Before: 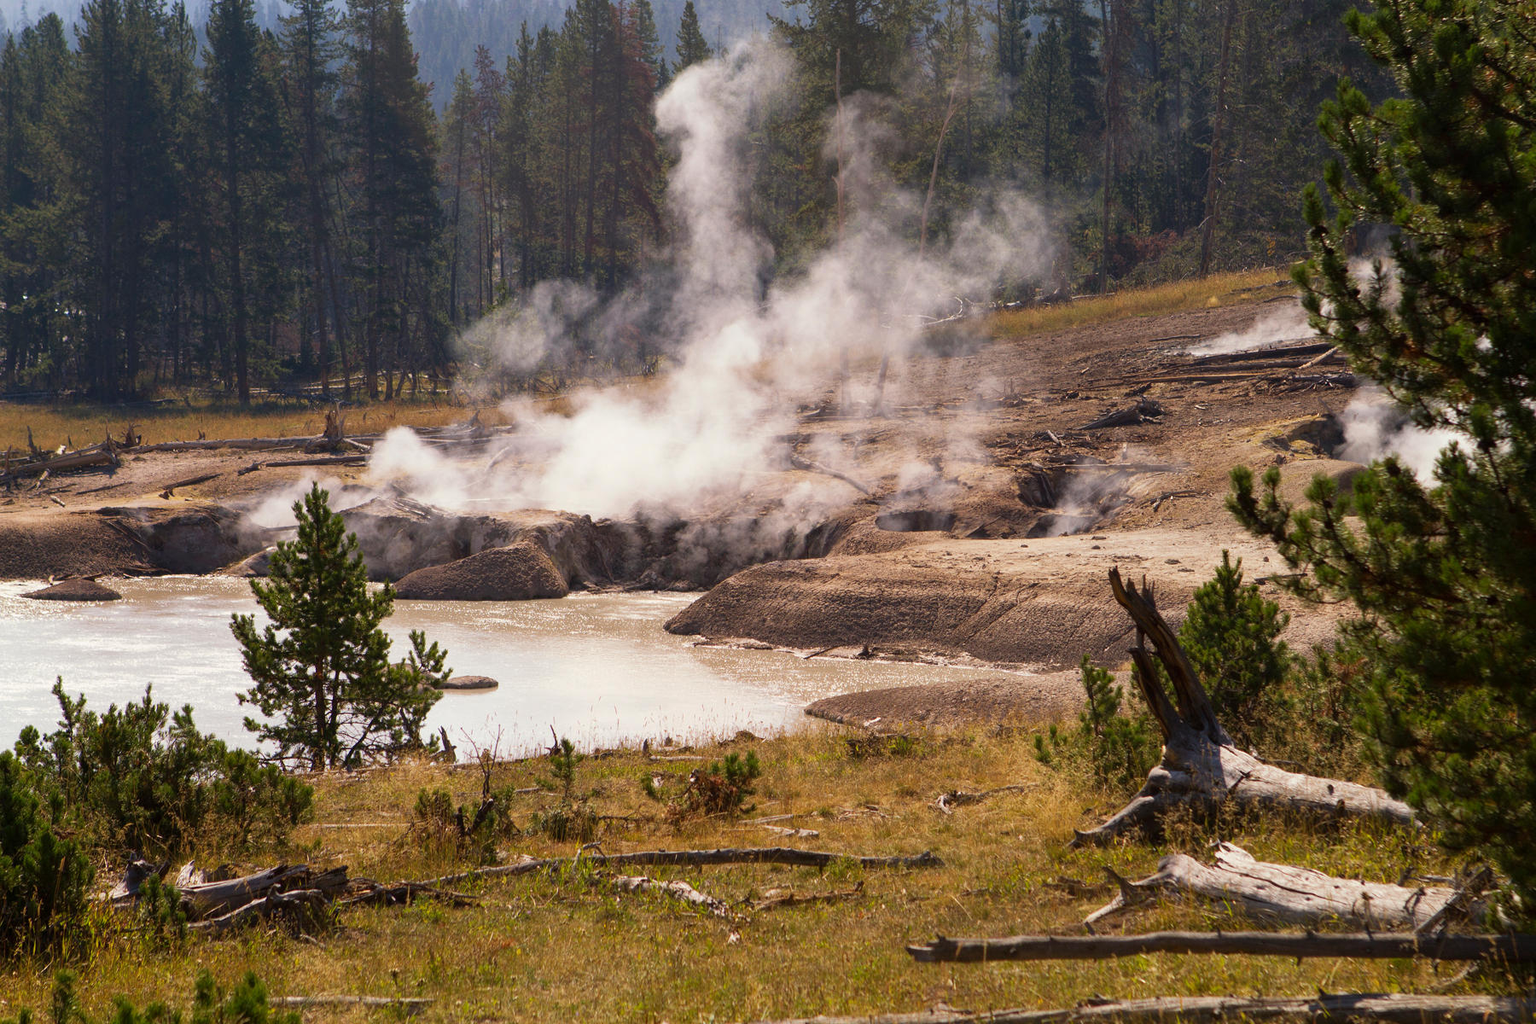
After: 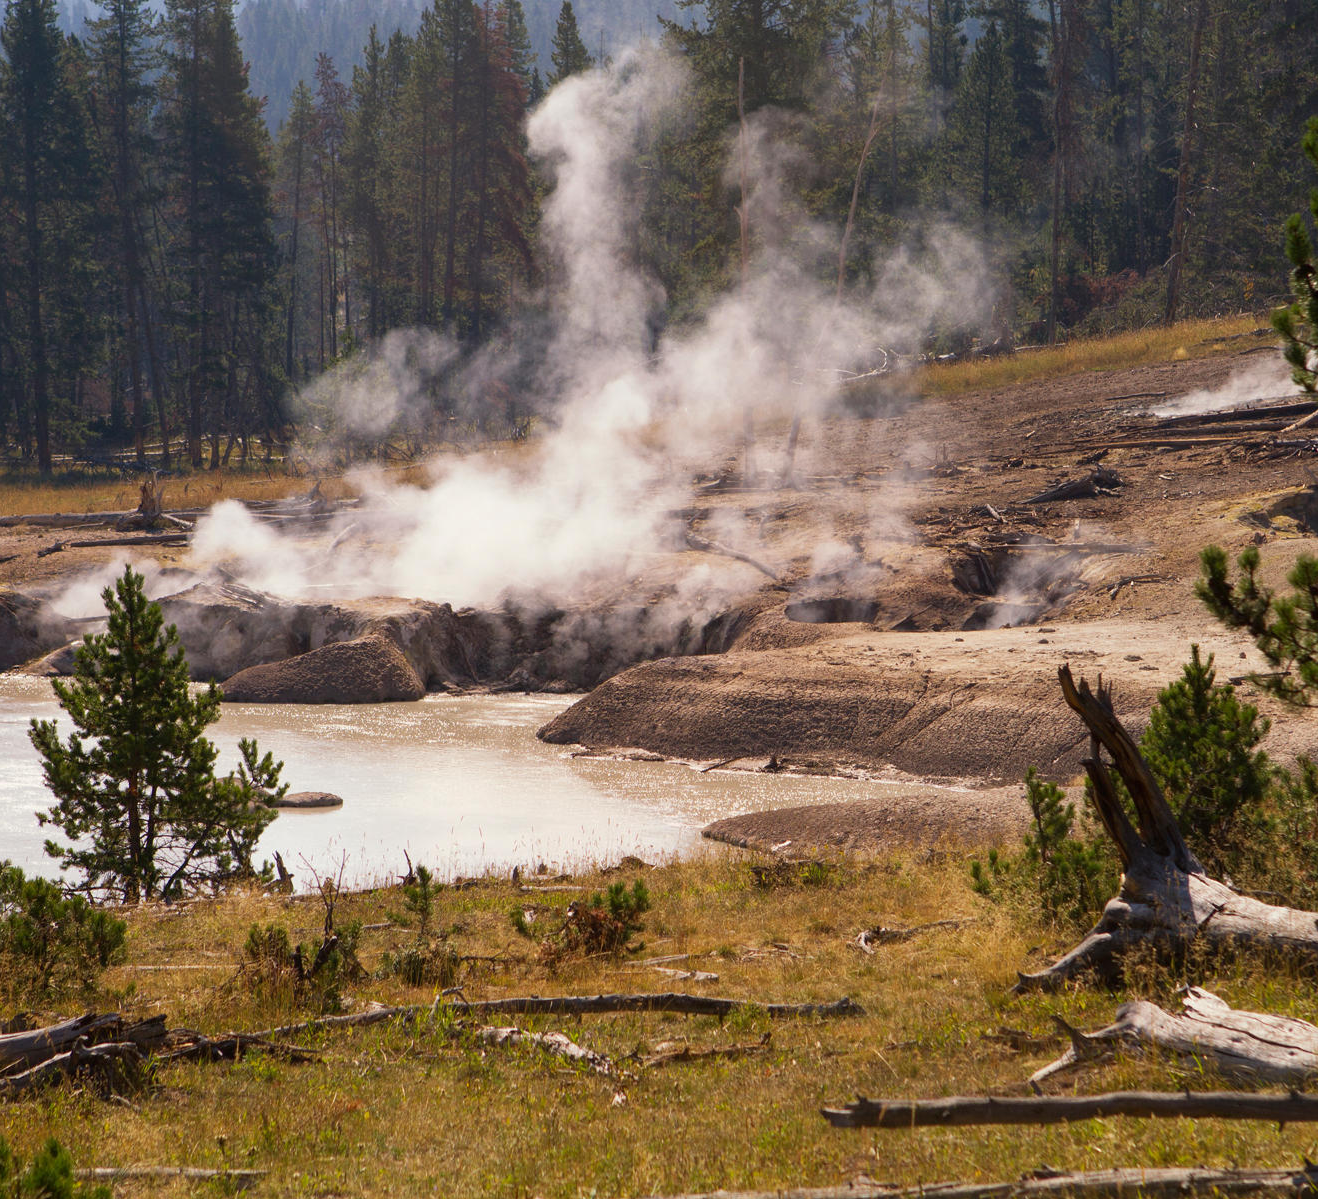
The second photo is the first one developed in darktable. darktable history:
crop: left 13.443%, right 13.31%
color correction: highlights a* -0.137, highlights b* 0.137
